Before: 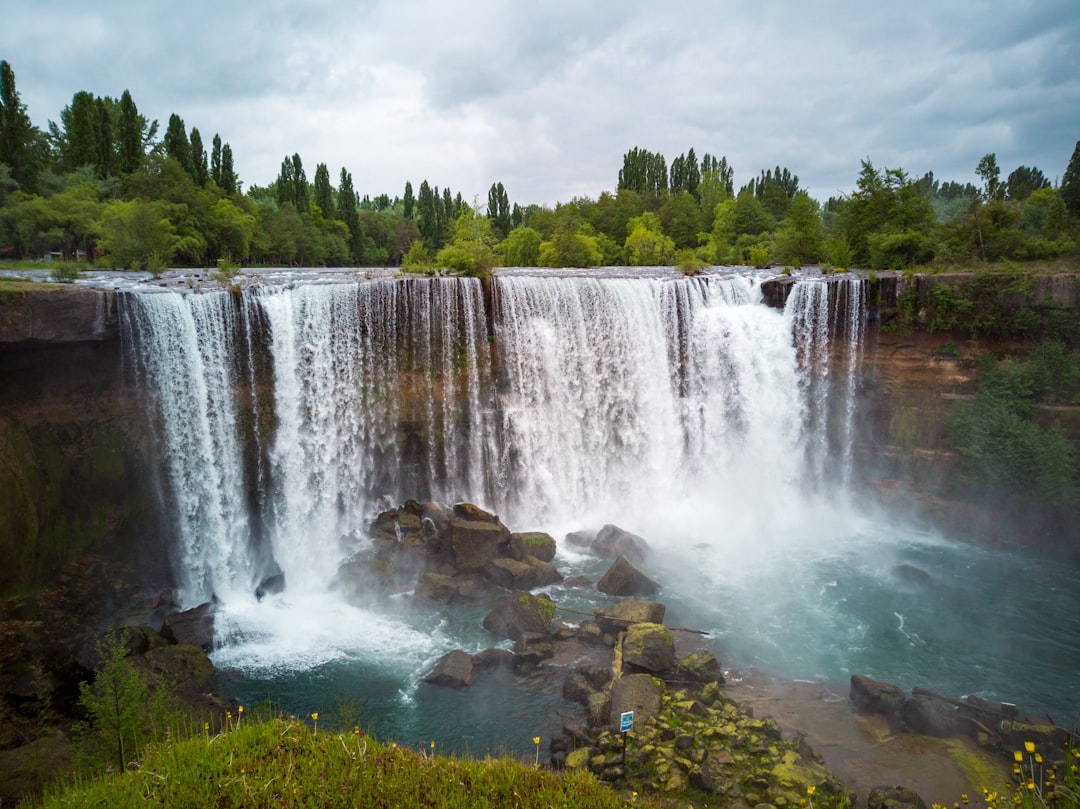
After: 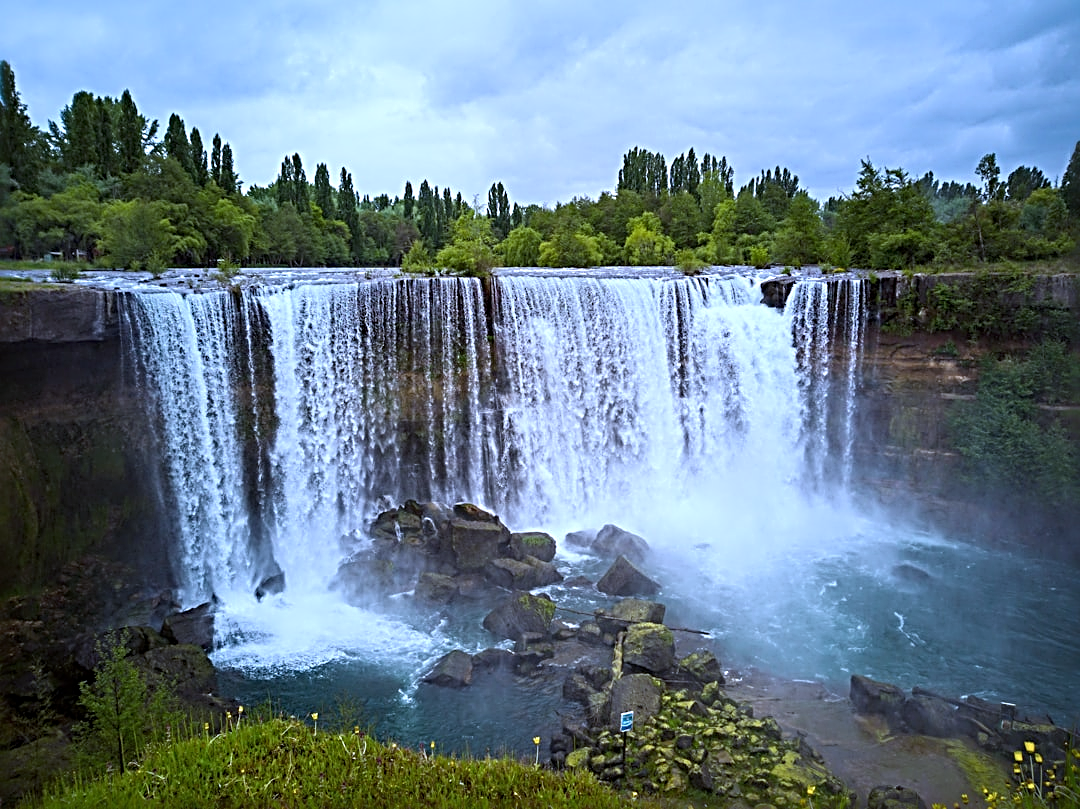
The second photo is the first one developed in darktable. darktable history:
white balance: red 0.871, blue 1.249
sharpen: radius 3.69, amount 0.928
